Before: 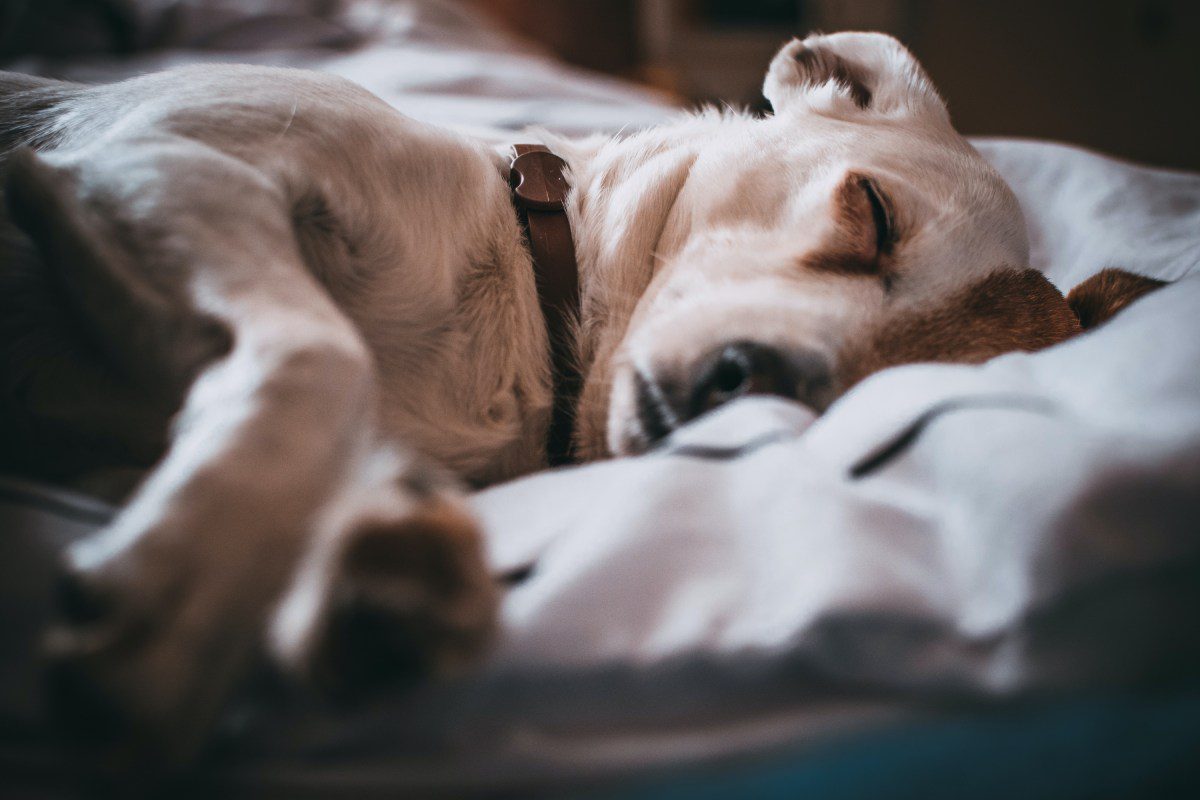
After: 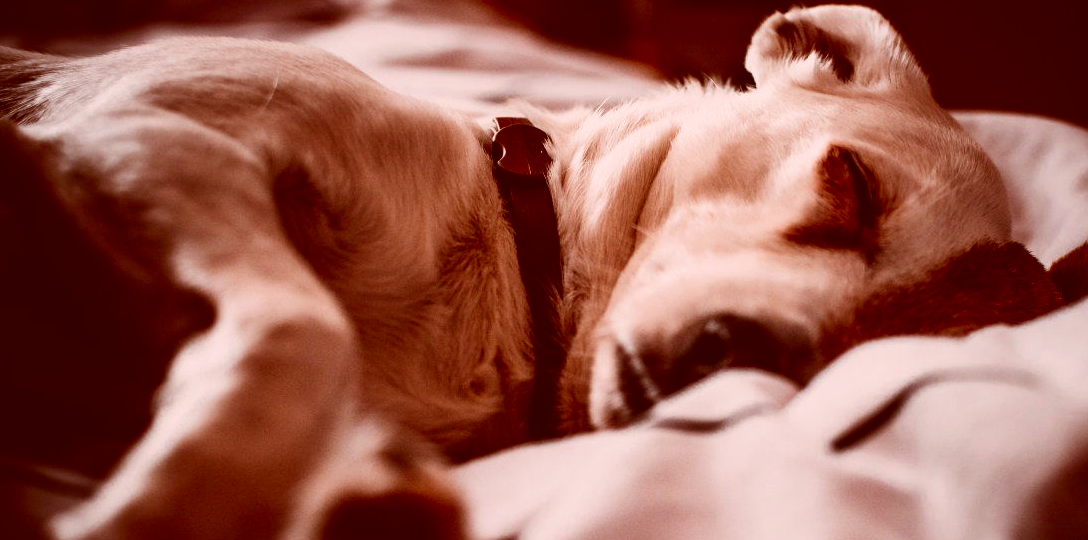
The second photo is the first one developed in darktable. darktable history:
crop: left 1.509%, top 3.452%, right 7.696%, bottom 28.452%
contrast brightness saturation: contrast 0.19, brightness -0.11, saturation 0.21
color correction: highlights a* 9.03, highlights b* 8.71, shadows a* 40, shadows b* 40, saturation 0.8
